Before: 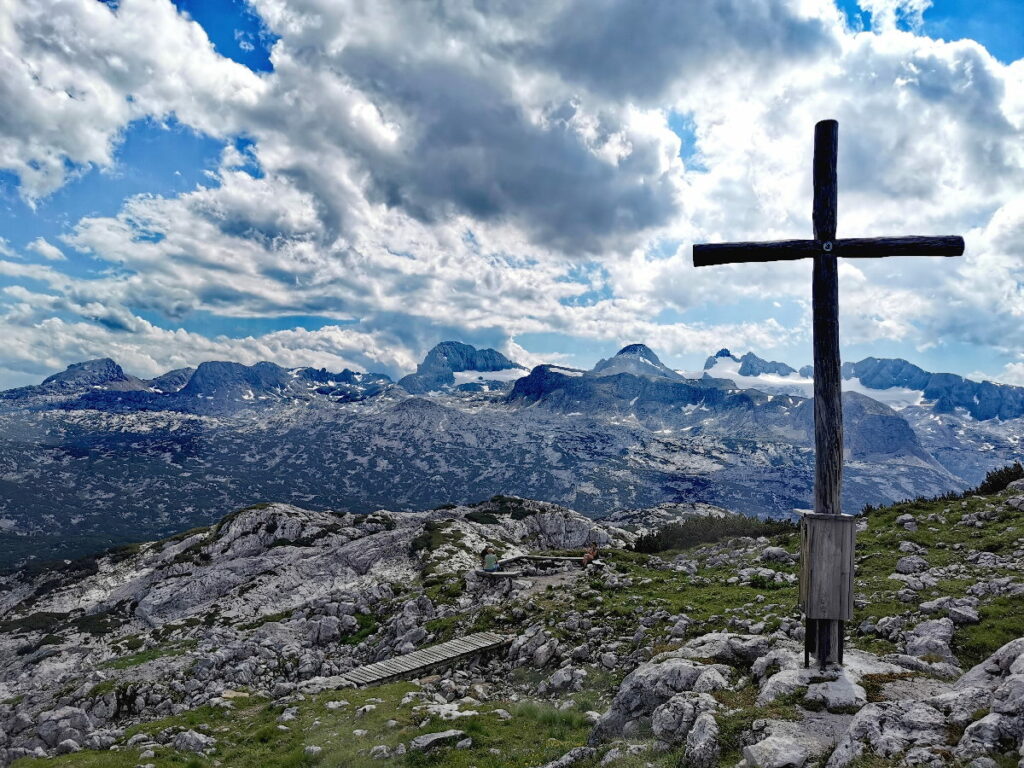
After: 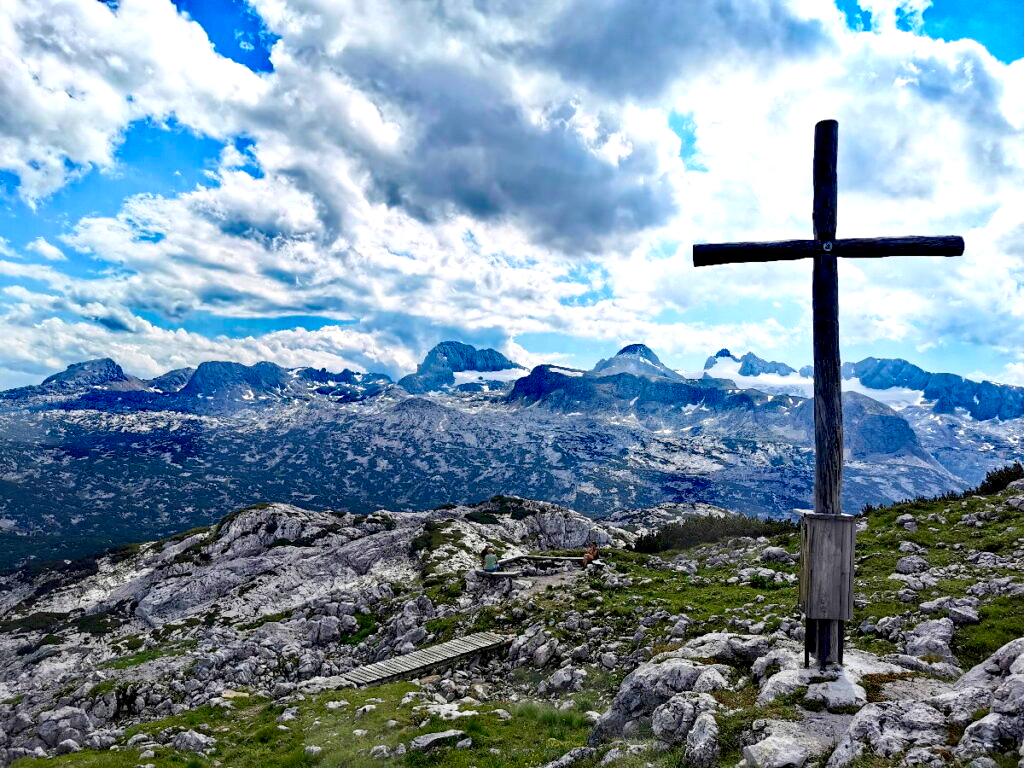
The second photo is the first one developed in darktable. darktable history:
exposure: black level correction 0.005, exposure 0.417 EV, compensate highlight preservation false
contrast brightness saturation: contrast 0.16, saturation 0.32
